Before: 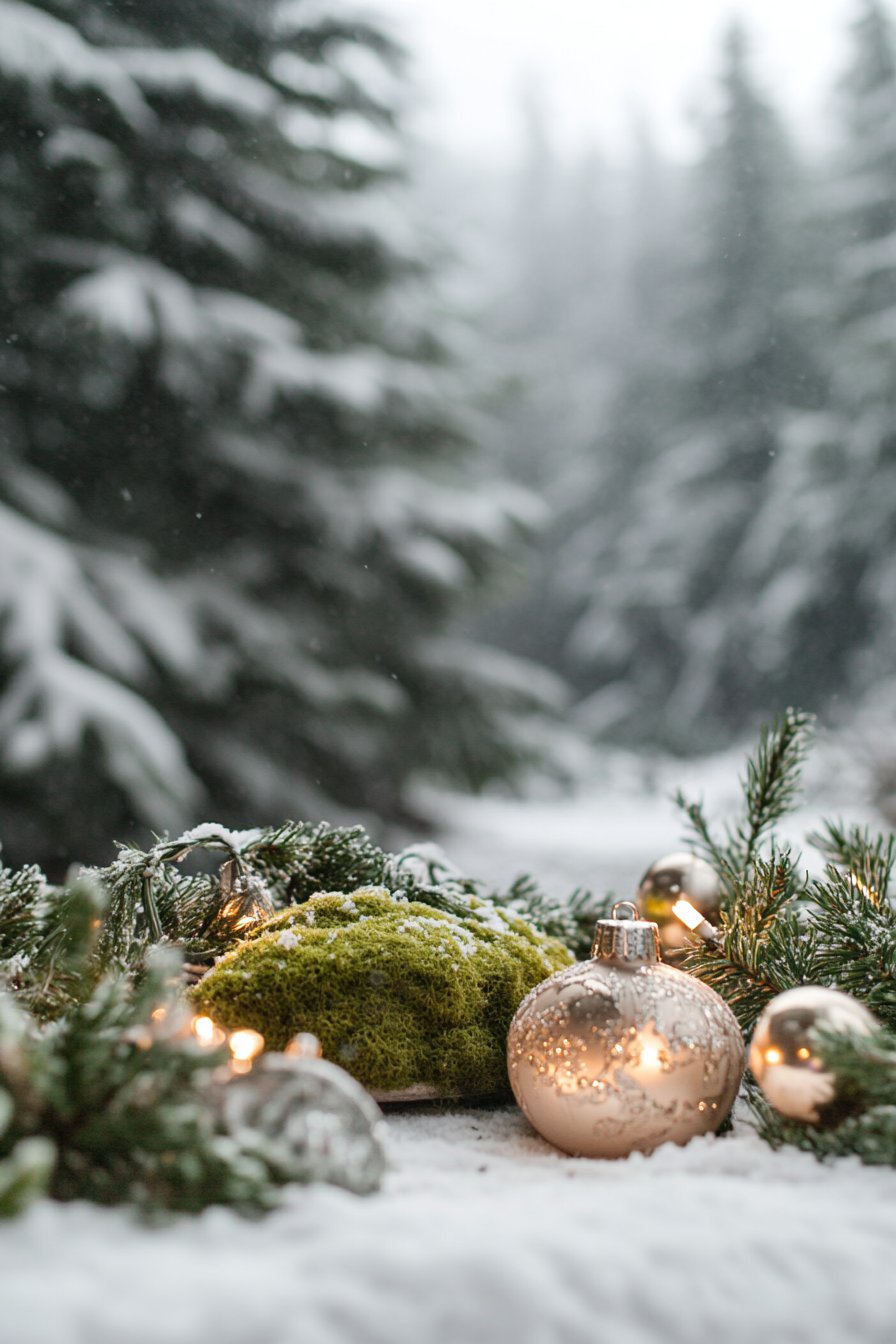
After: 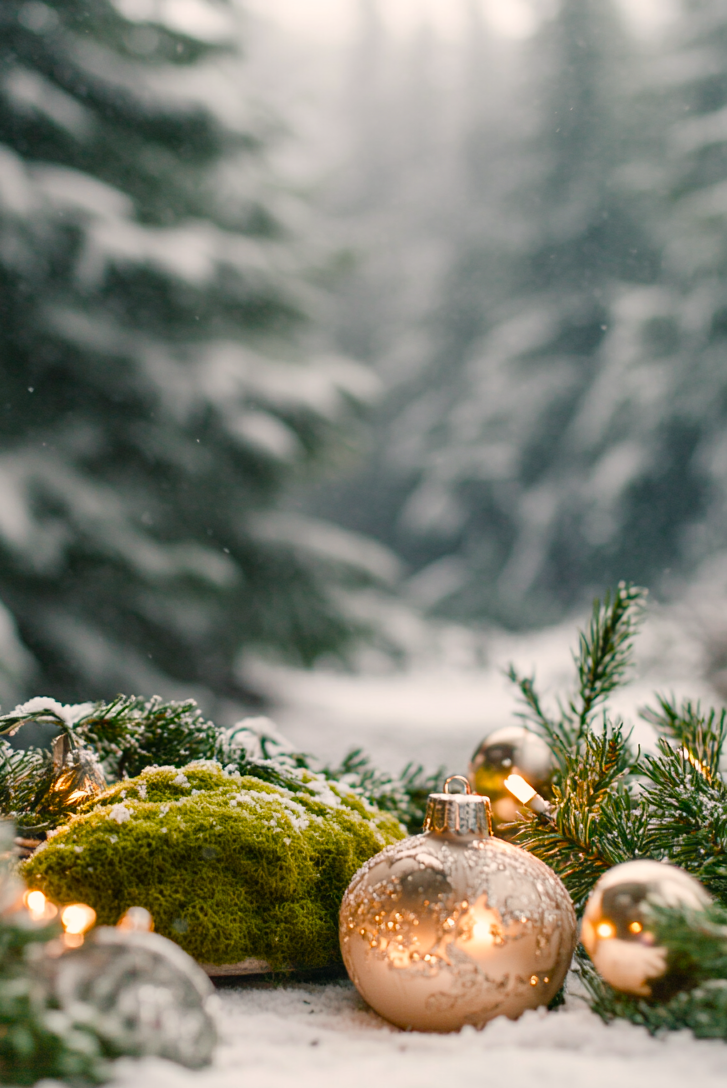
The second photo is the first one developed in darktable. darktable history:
color balance rgb: shadows lift › chroma 2.032%, shadows lift › hue 216.09°, highlights gain › chroma 2.966%, highlights gain › hue 60.93°, perceptual saturation grading › global saturation 24.539%, perceptual saturation grading › highlights -23.803%, perceptual saturation grading › mid-tones 24.532%, perceptual saturation grading › shadows 40.563%, global vibrance 11.022%
crop: left 18.855%, top 9.437%, right 0.001%, bottom 9.573%
